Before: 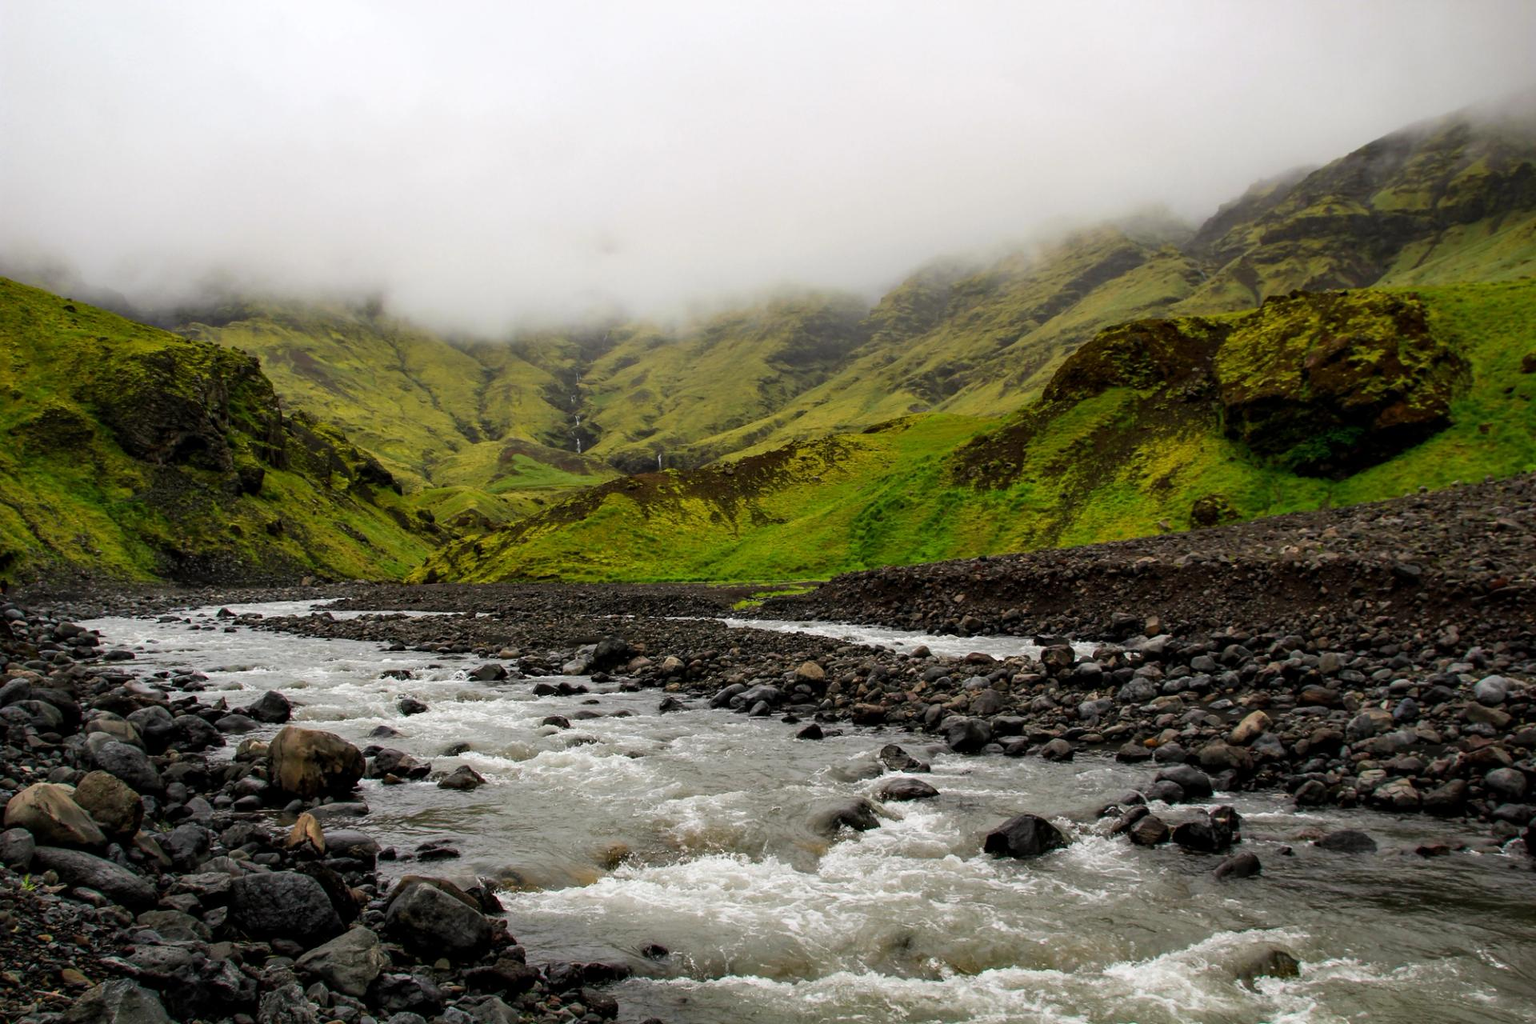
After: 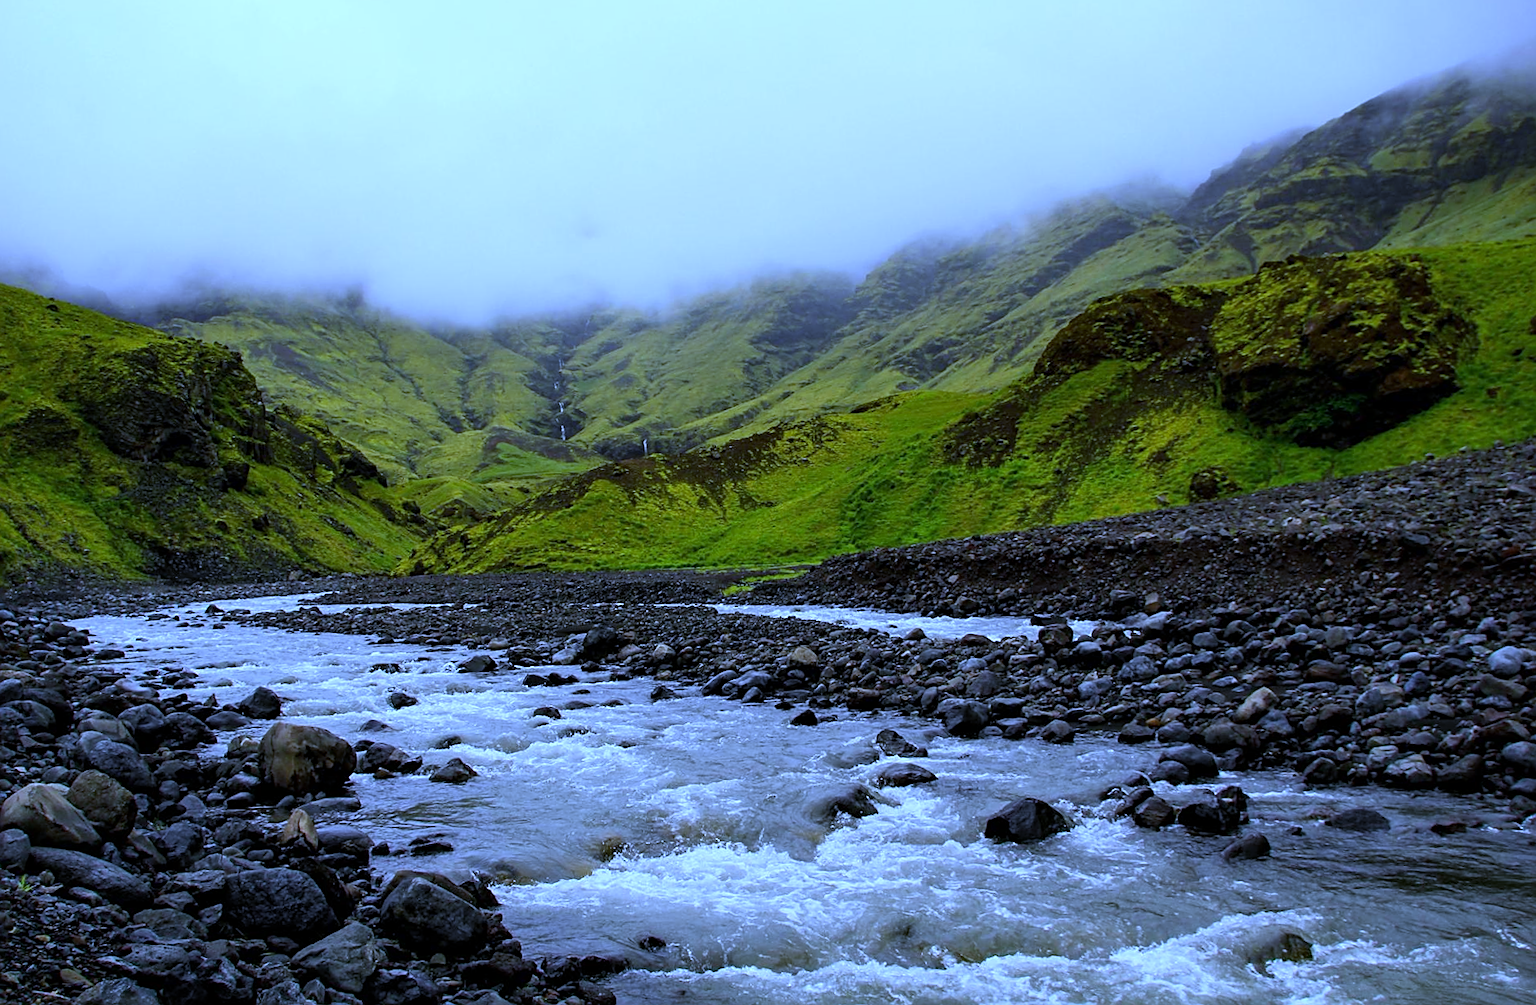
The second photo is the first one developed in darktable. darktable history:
white balance: red 0.766, blue 1.537
sharpen: on, module defaults
rotate and perspective: rotation -1.32°, lens shift (horizontal) -0.031, crop left 0.015, crop right 0.985, crop top 0.047, crop bottom 0.982
